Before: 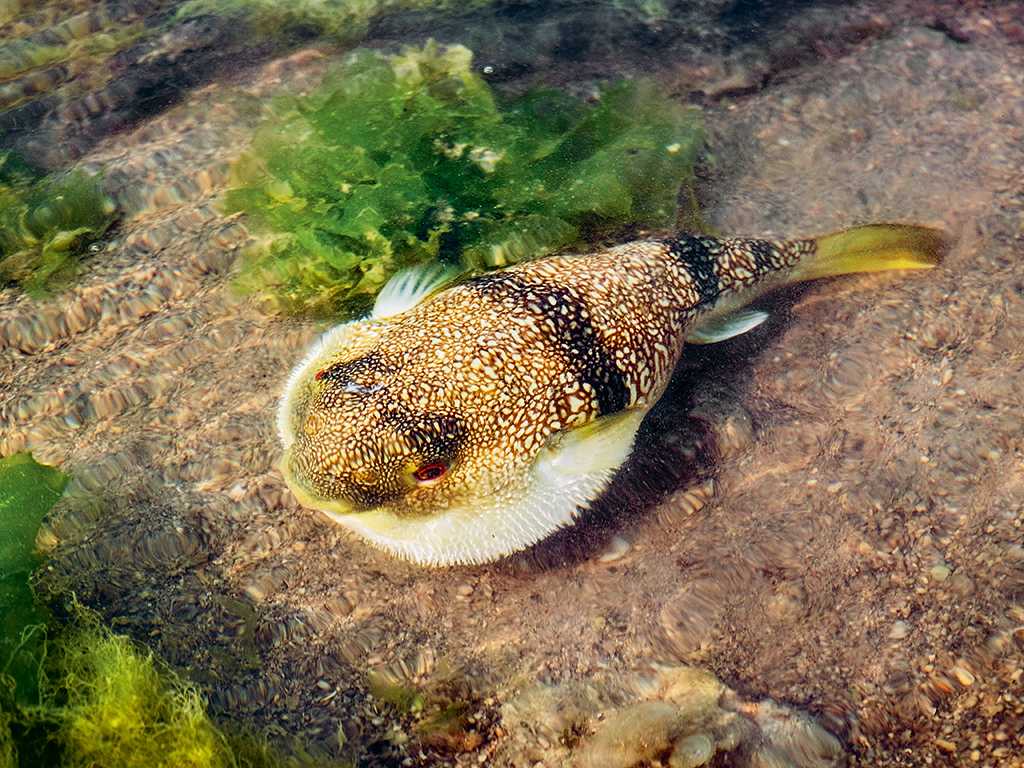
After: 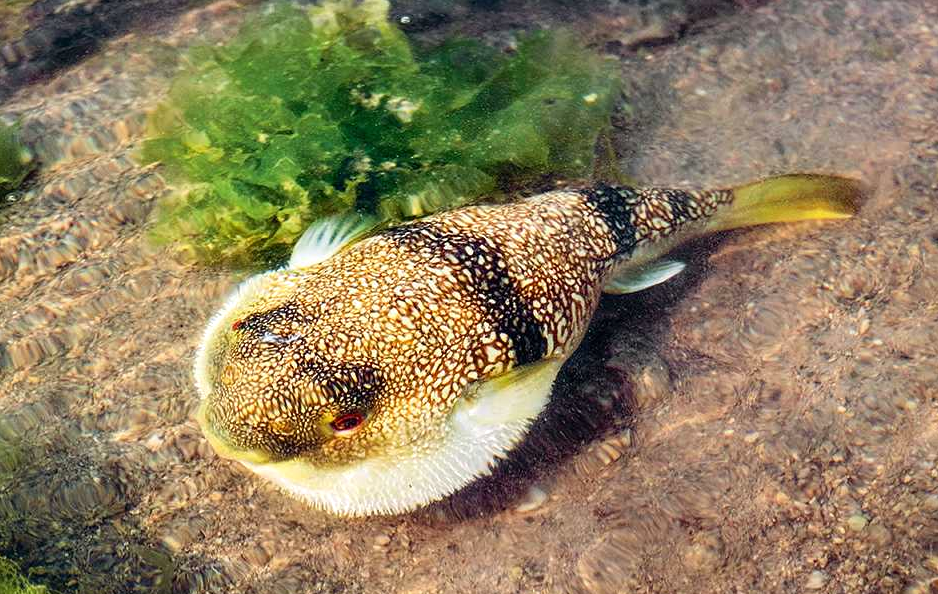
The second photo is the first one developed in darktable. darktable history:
crop: left 8.155%, top 6.611%, bottom 15.385%
exposure: exposure 0.2 EV, compensate highlight preservation false
